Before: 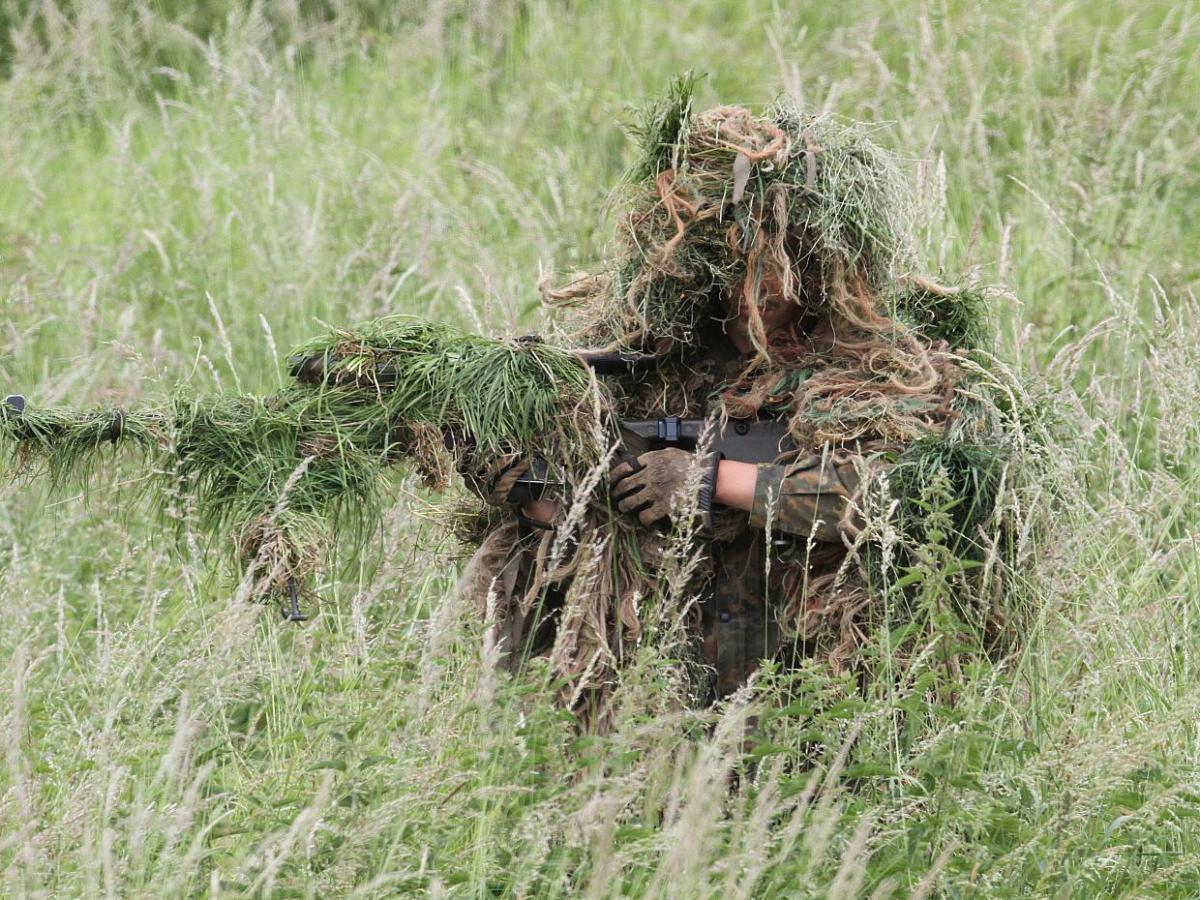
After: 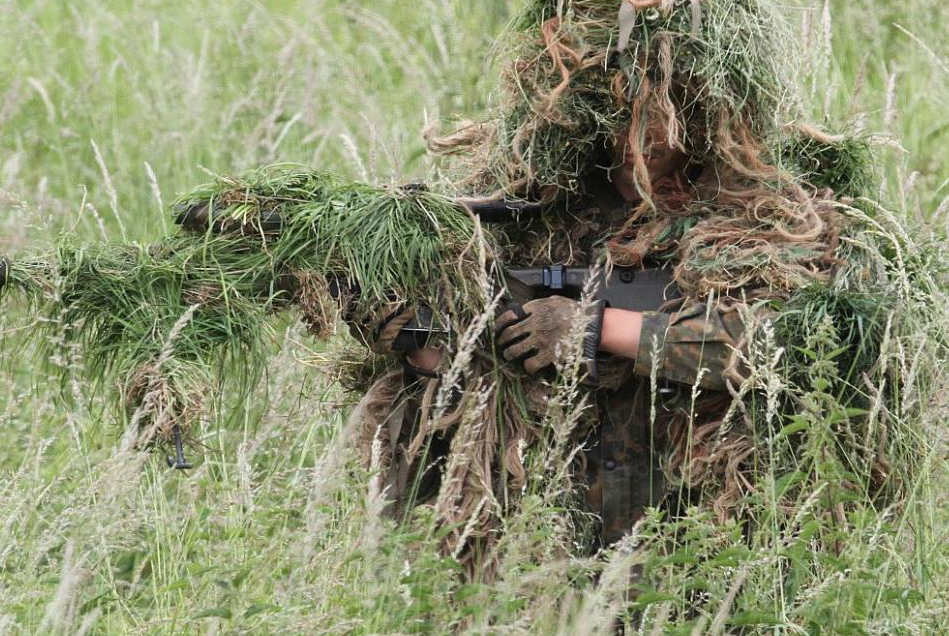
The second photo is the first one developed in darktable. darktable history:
crop: left 9.627%, top 16.96%, right 11.261%, bottom 12.301%
